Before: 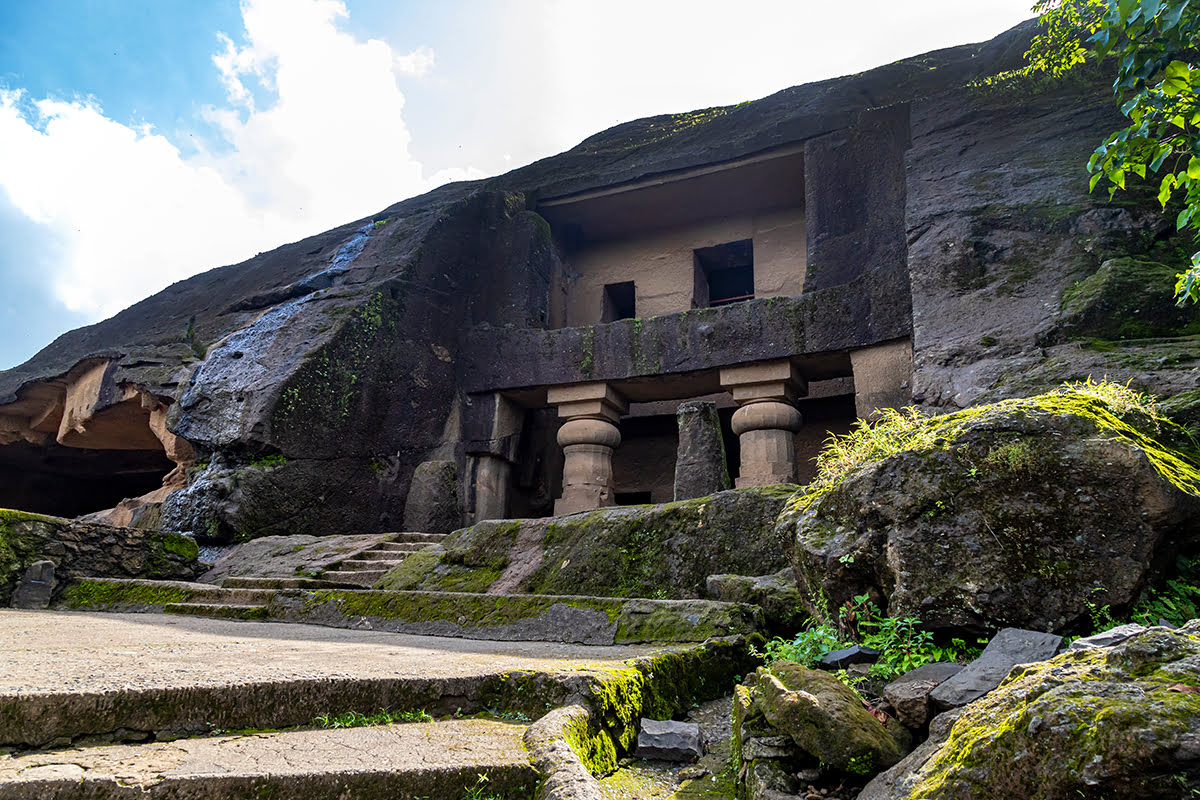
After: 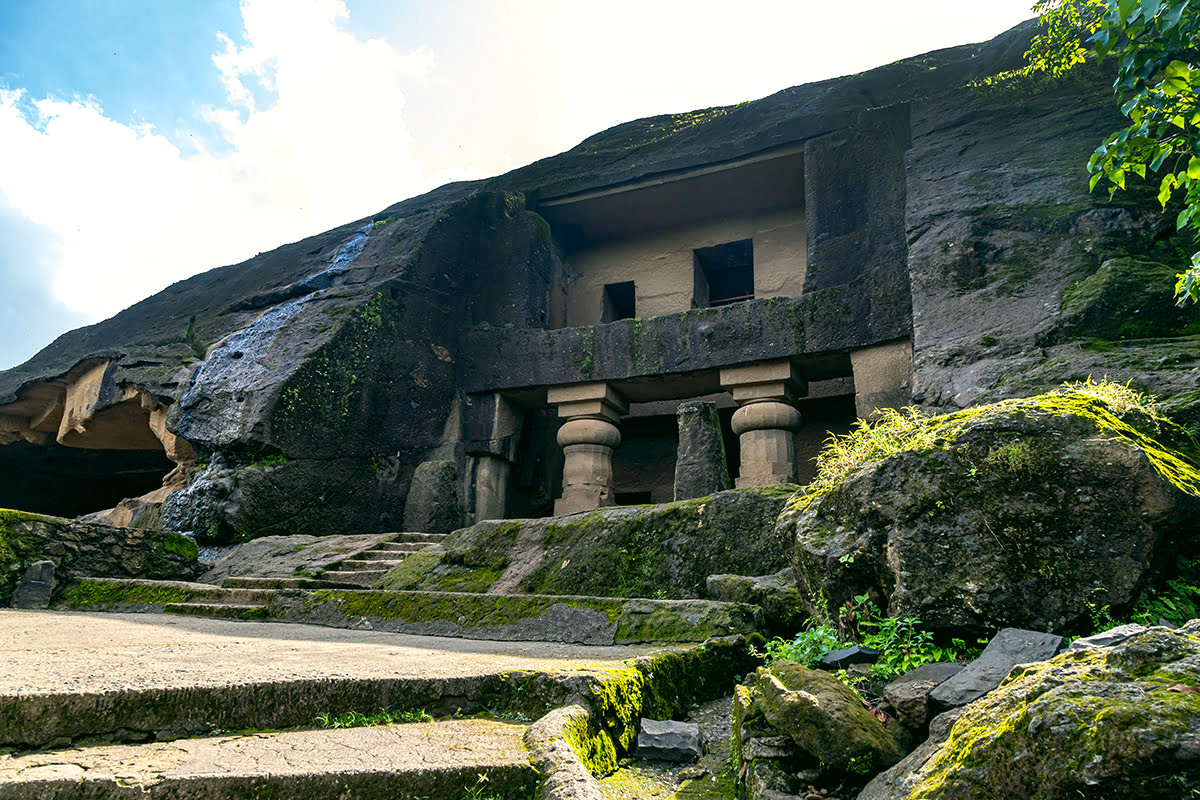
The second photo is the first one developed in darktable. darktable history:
color correction: highlights a* -0.482, highlights b* 9.48, shadows a* -9.48, shadows b* 0.803
shadows and highlights: shadows -12.5, white point adjustment 4, highlights 28.33
white balance: red 1.009, blue 1.027
